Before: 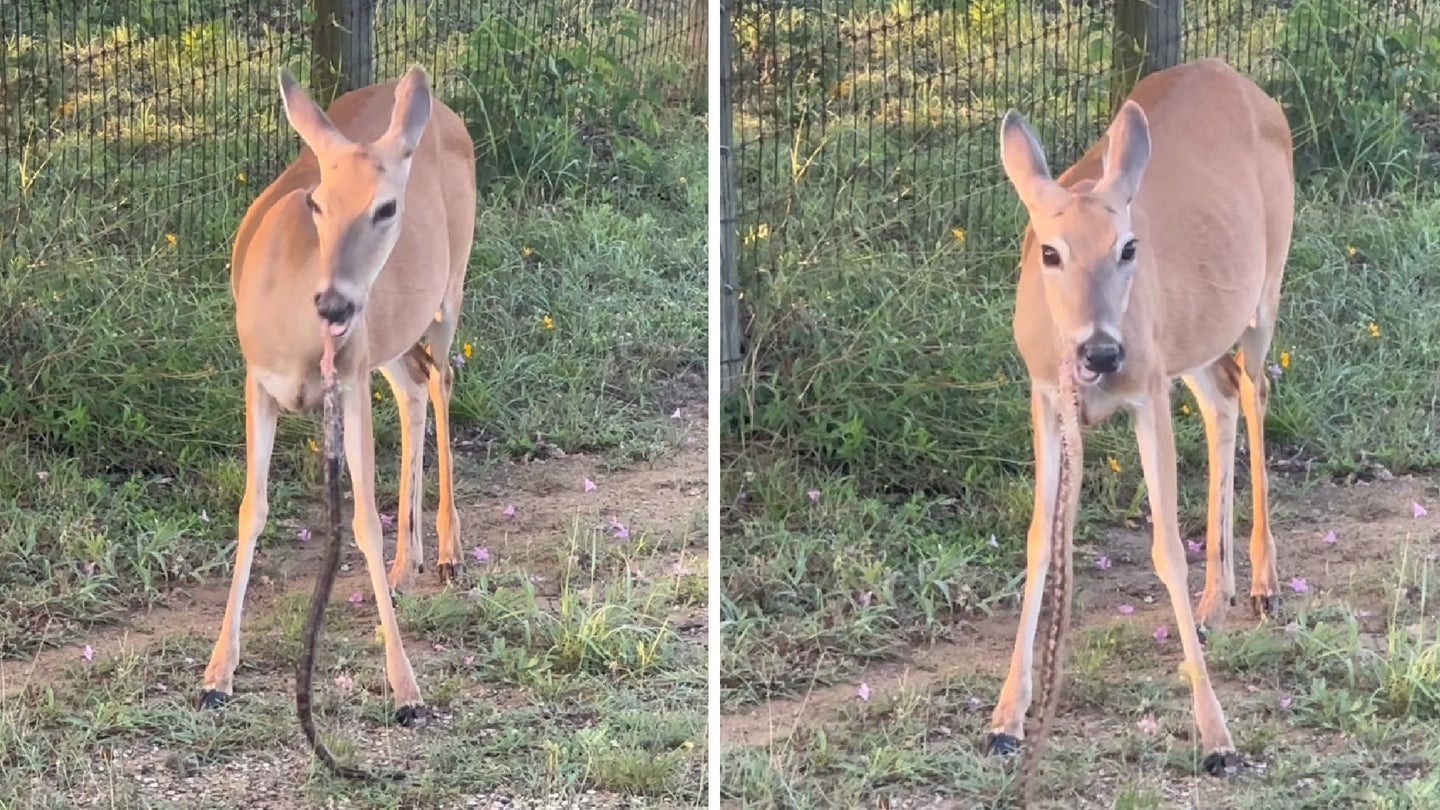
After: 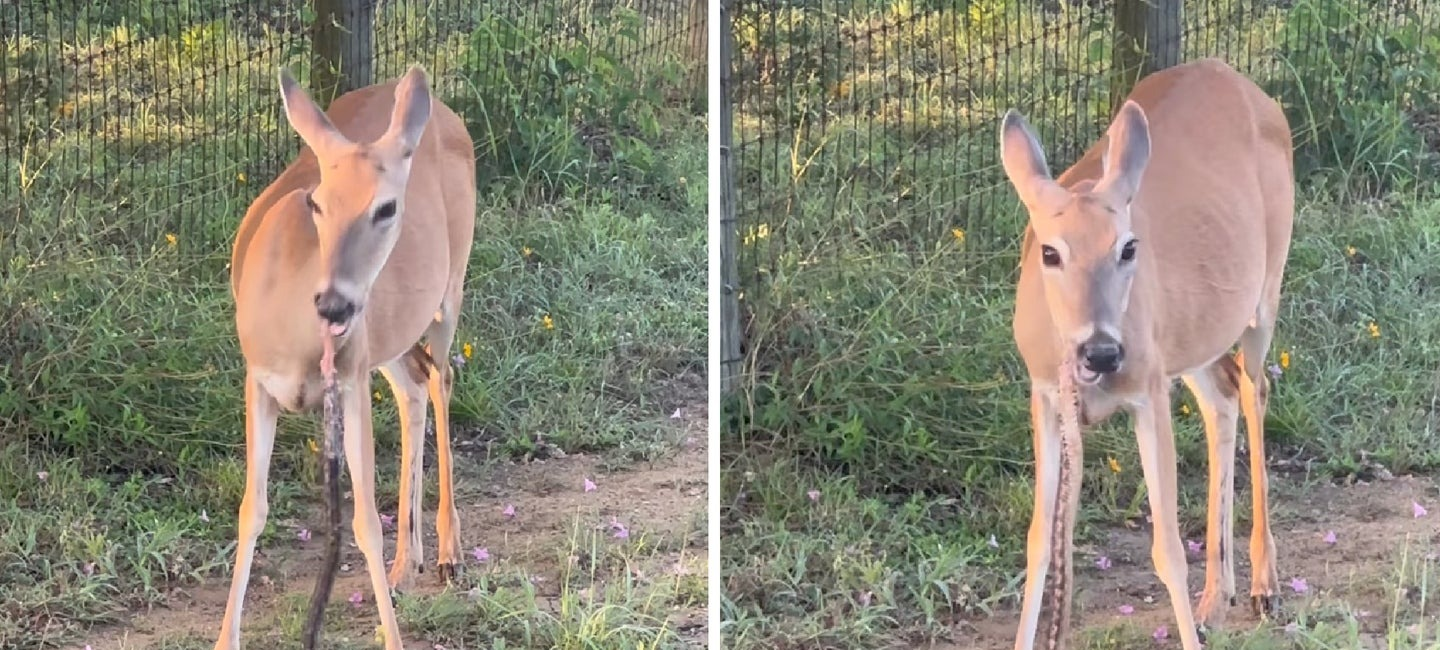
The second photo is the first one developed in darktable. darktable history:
crop: bottom 19.644%
exposure: exposure 0 EV, compensate highlight preservation false
